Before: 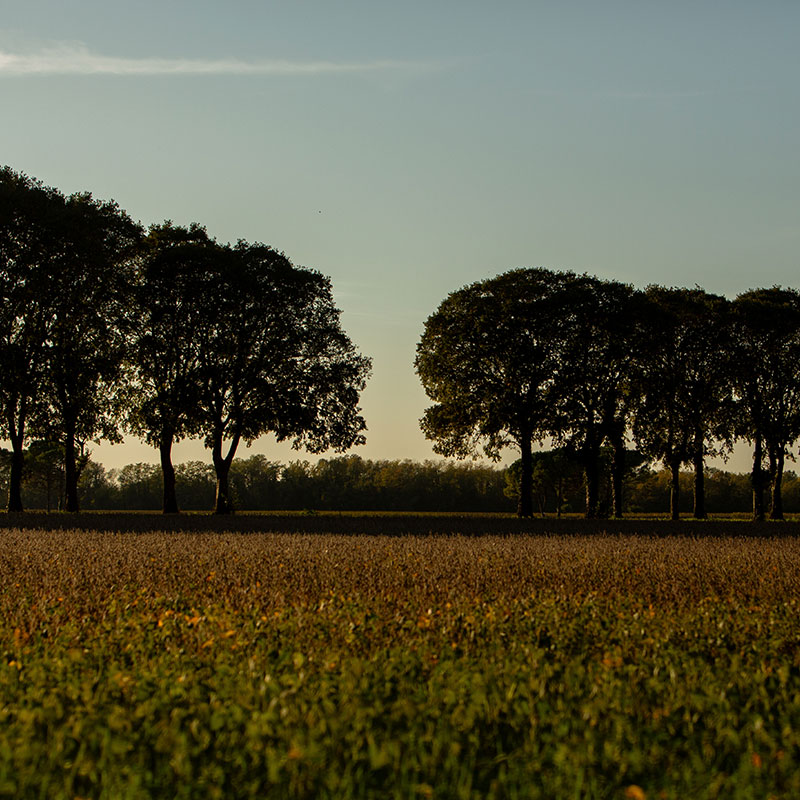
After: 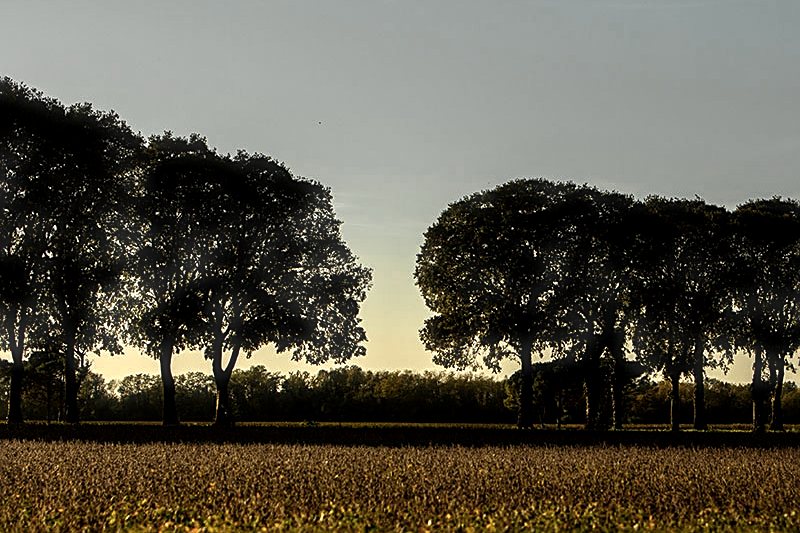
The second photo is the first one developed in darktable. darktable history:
exposure: exposure -0.21 EV, compensate highlight preservation false
sharpen: on, module defaults
crop: top 11.166%, bottom 22.168%
color zones: curves: ch0 [(0.004, 0.306) (0.107, 0.448) (0.252, 0.656) (0.41, 0.398) (0.595, 0.515) (0.768, 0.628)]; ch1 [(0.07, 0.323) (0.151, 0.452) (0.252, 0.608) (0.346, 0.221) (0.463, 0.189) (0.61, 0.368) (0.735, 0.395) (0.921, 0.412)]; ch2 [(0, 0.476) (0.132, 0.512) (0.243, 0.512) (0.397, 0.48) (0.522, 0.376) (0.634, 0.536) (0.761, 0.46)]
haze removal: strength -0.1, adaptive false
local contrast: highlights 83%, shadows 81%
tone equalizer: -8 EV -0.417 EV, -7 EV -0.389 EV, -6 EV -0.333 EV, -5 EV -0.222 EV, -3 EV 0.222 EV, -2 EV 0.333 EV, -1 EV 0.389 EV, +0 EV 0.417 EV, edges refinement/feathering 500, mask exposure compensation -1.57 EV, preserve details no
